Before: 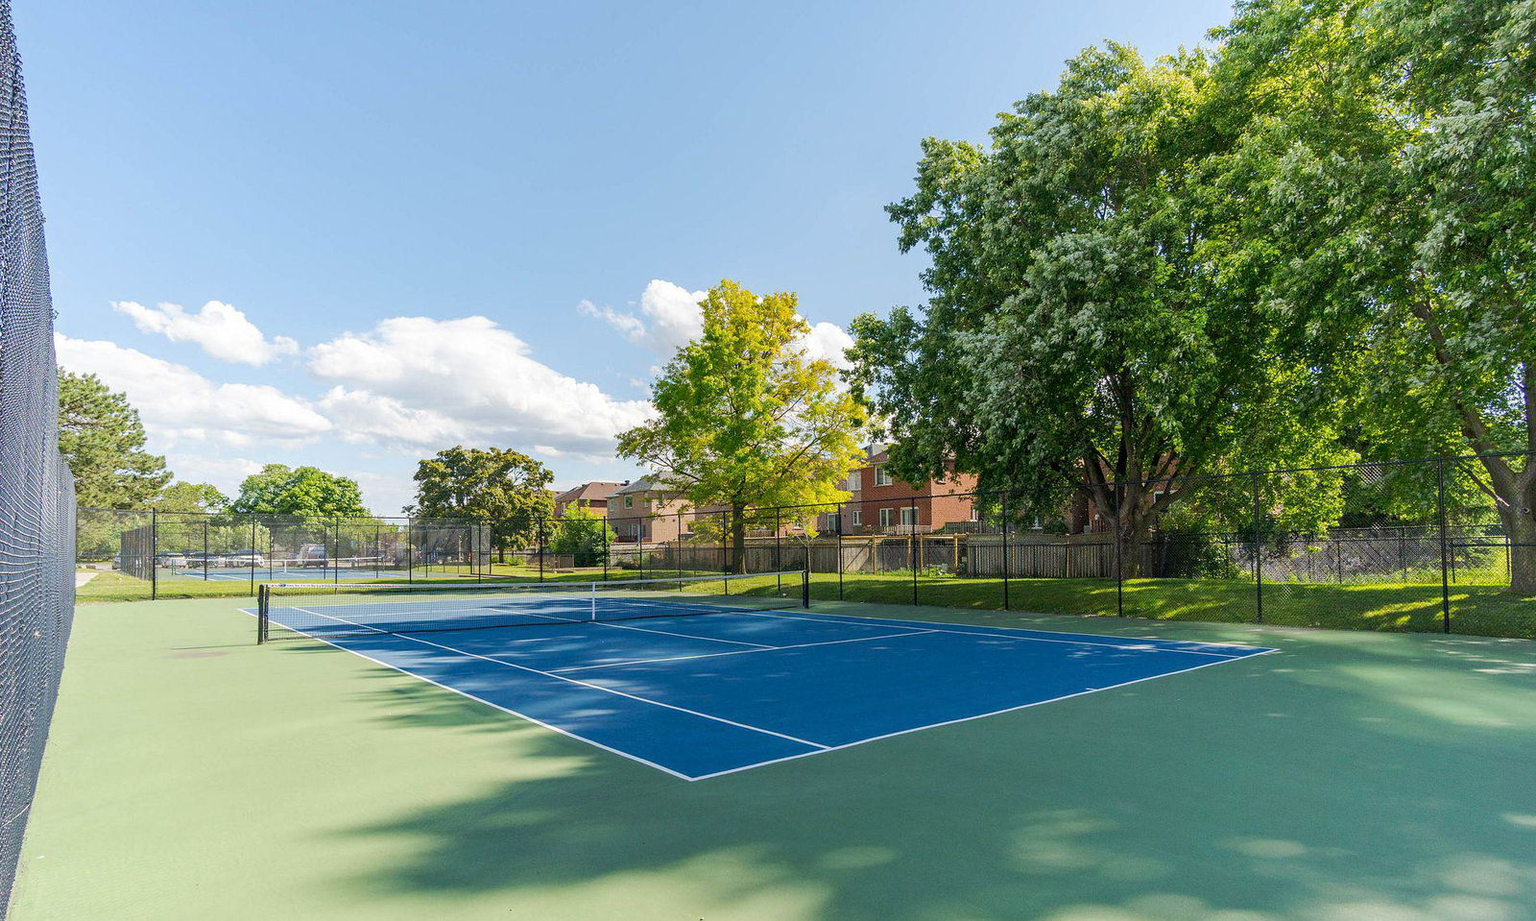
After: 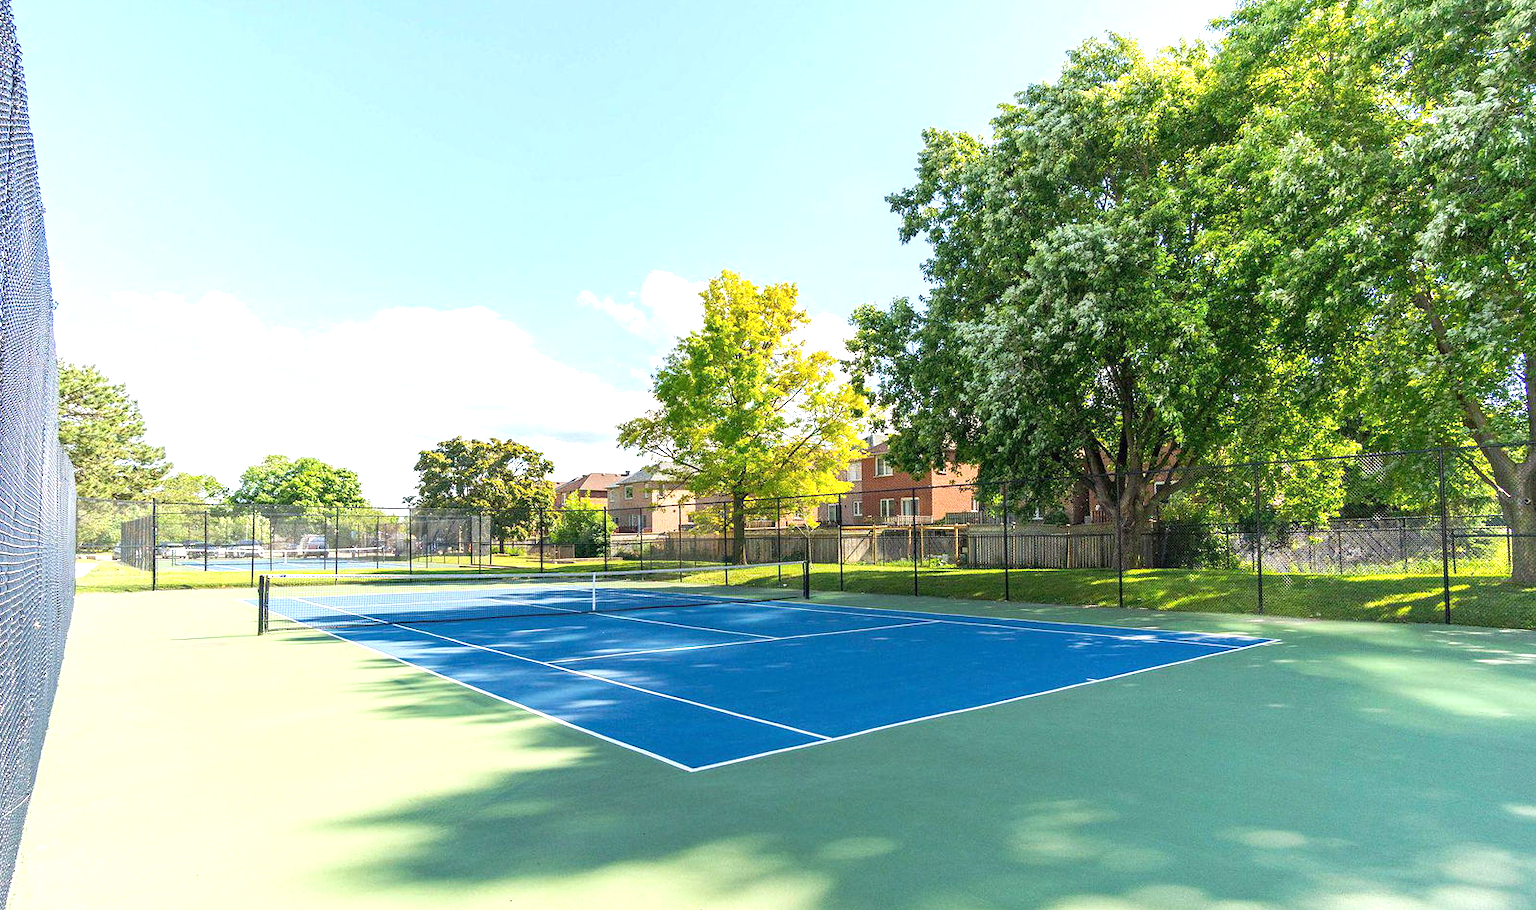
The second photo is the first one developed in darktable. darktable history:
exposure: black level correction 0, exposure 0.9 EV, compensate exposure bias true, compensate highlight preservation false
crop: top 1.049%, right 0.001%
